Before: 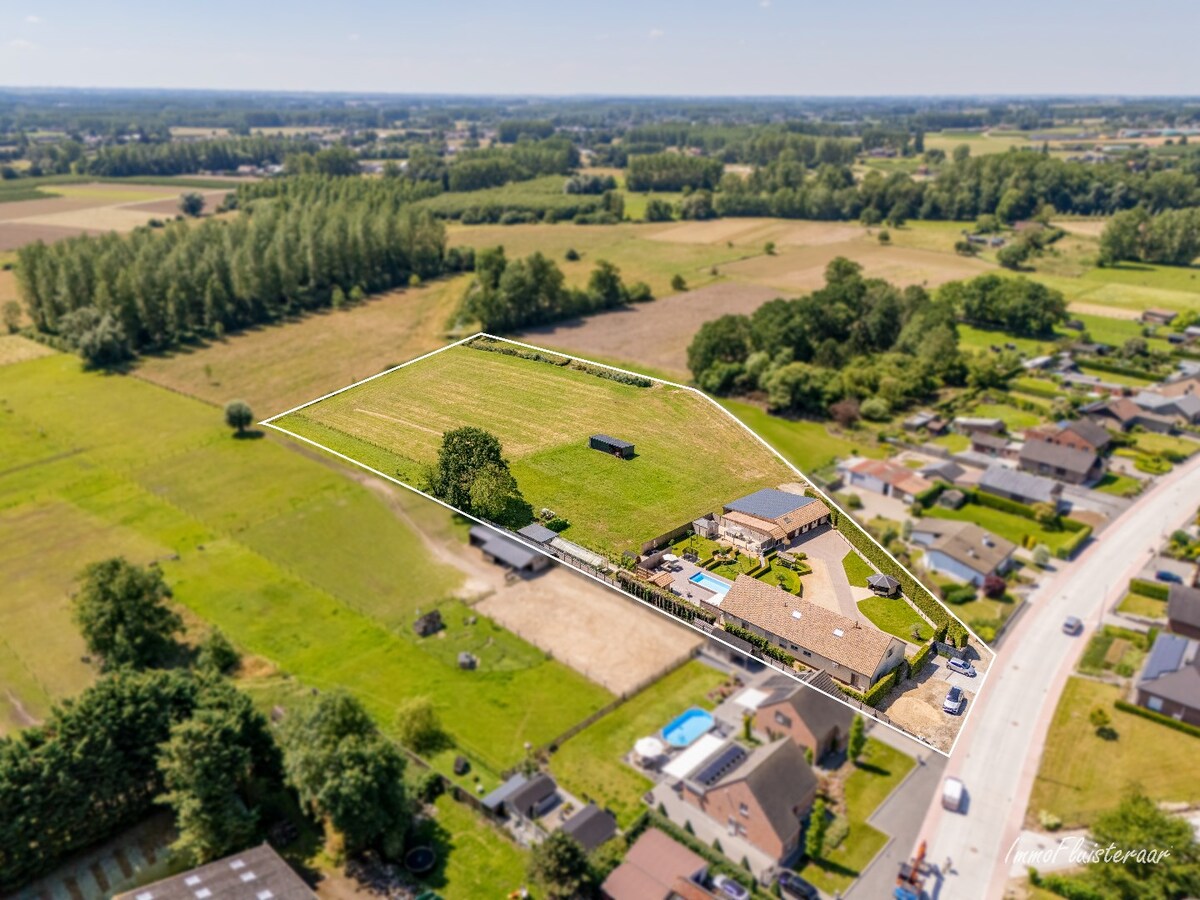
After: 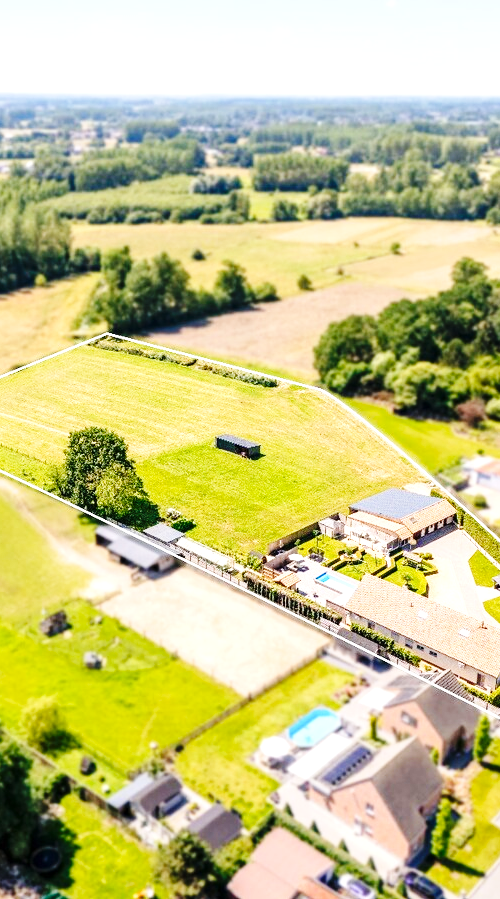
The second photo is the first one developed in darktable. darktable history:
base curve: curves: ch0 [(0, 0) (0.036, 0.025) (0.121, 0.166) (0.206, 0.329) (0.605, 0.79) (1, 1)], preserve colors none
exposure: exposure 0.785 EV, compensate highlight preservation false
crop: left 31.229%, right 27.105%
